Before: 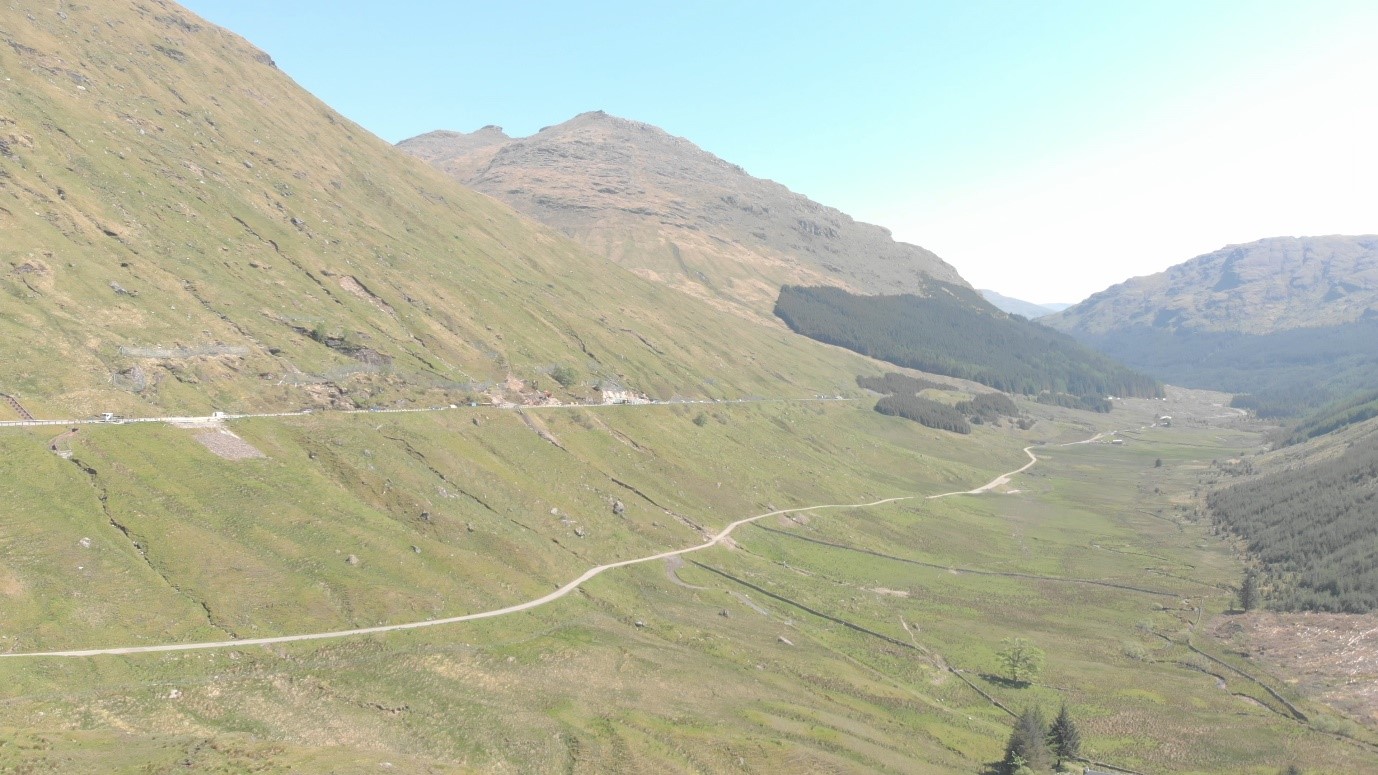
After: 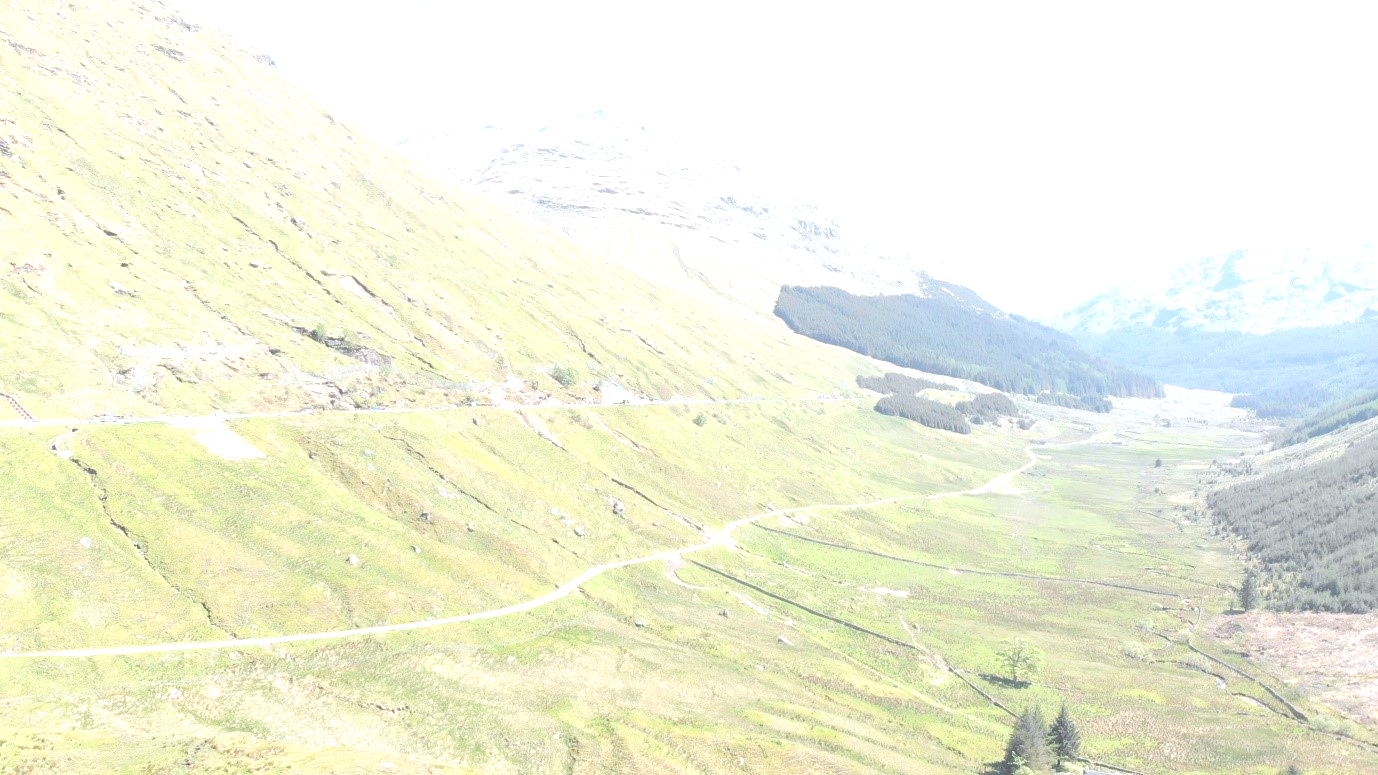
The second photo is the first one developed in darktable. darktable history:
exposure: black level correction 0, exposure 1.2 EV, compensate exposure bias true, compensate highlight preservation false
white balance: red 0.974, blue 1.044
